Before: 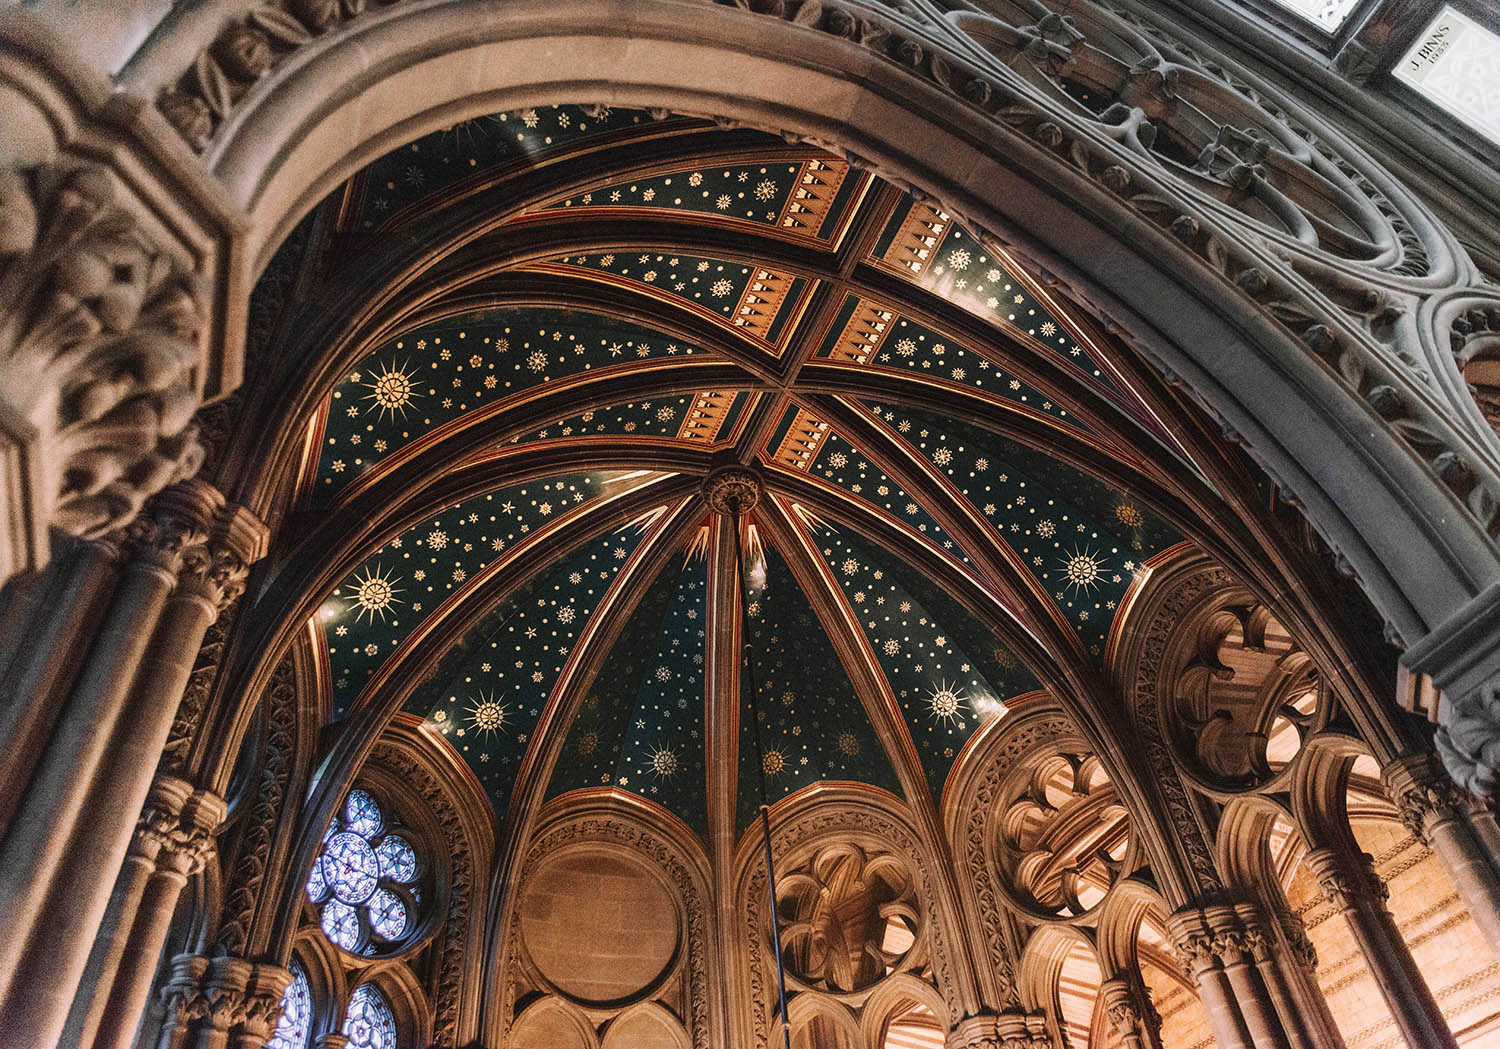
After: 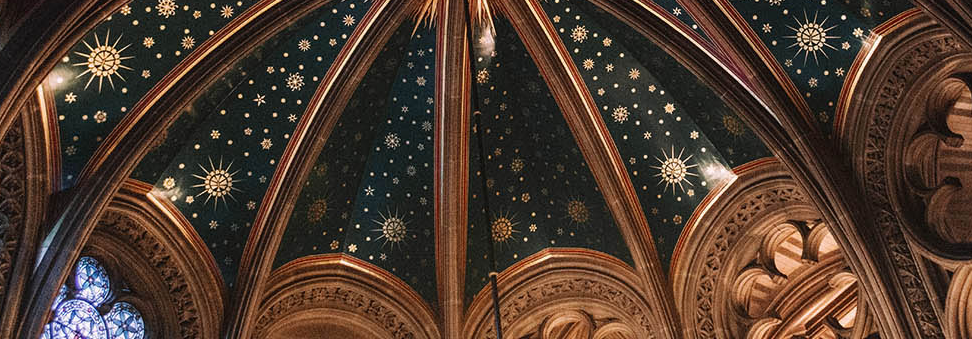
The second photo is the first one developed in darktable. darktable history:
crop: left 18.113%, top 50.874%, right 17.074%, bottom 16.802%
